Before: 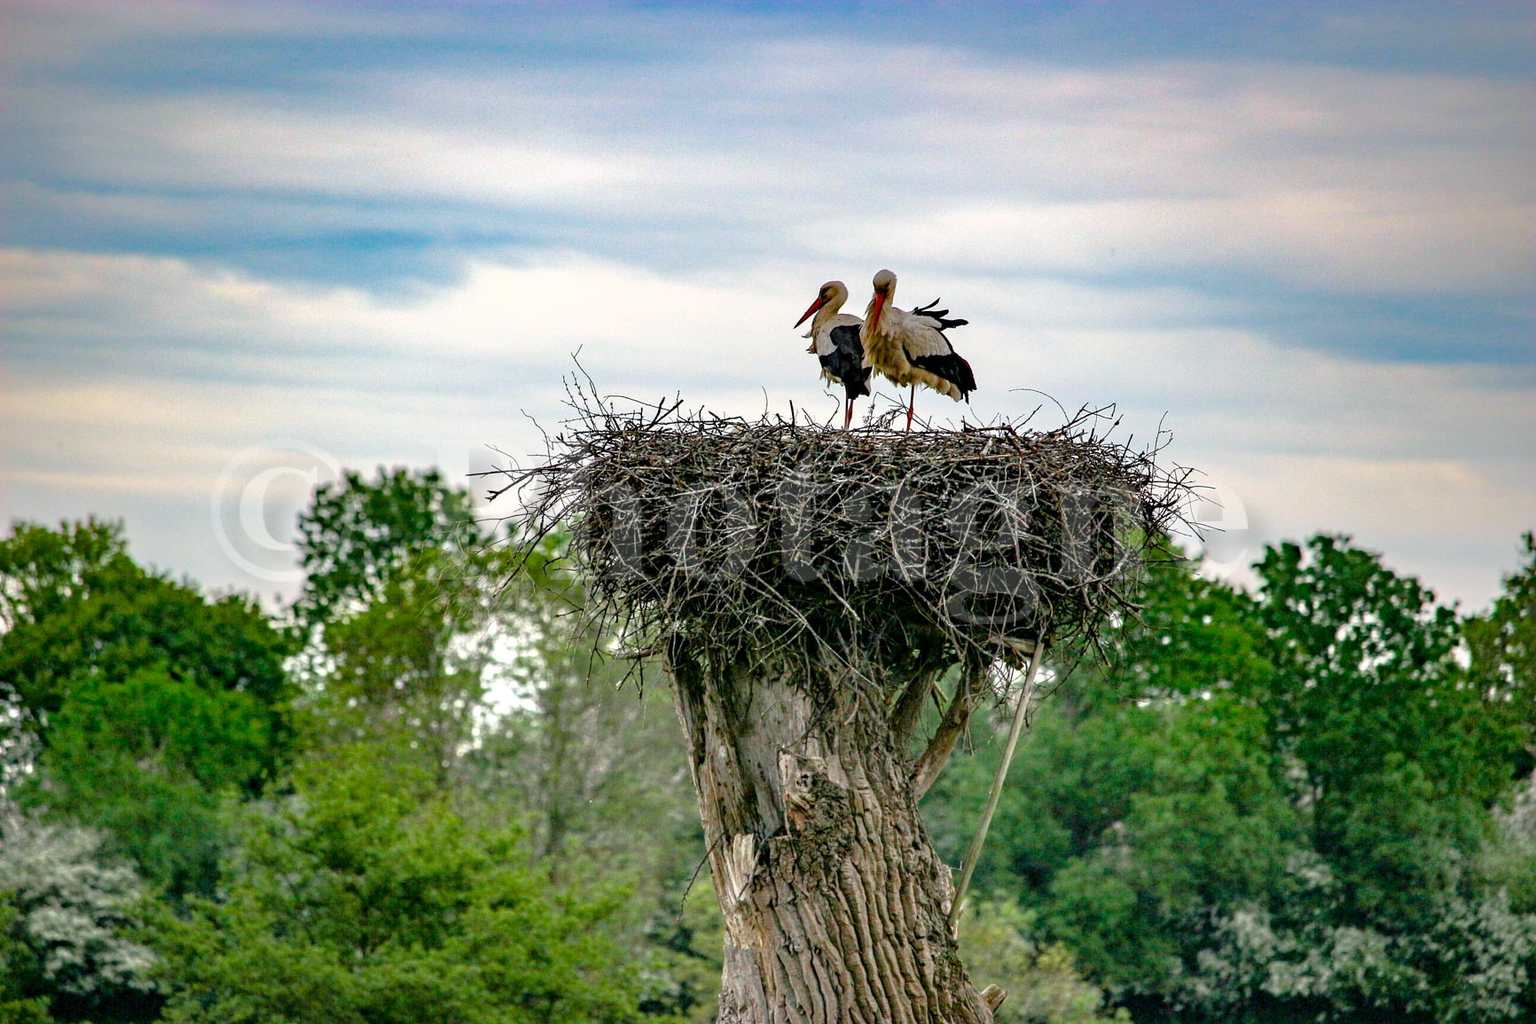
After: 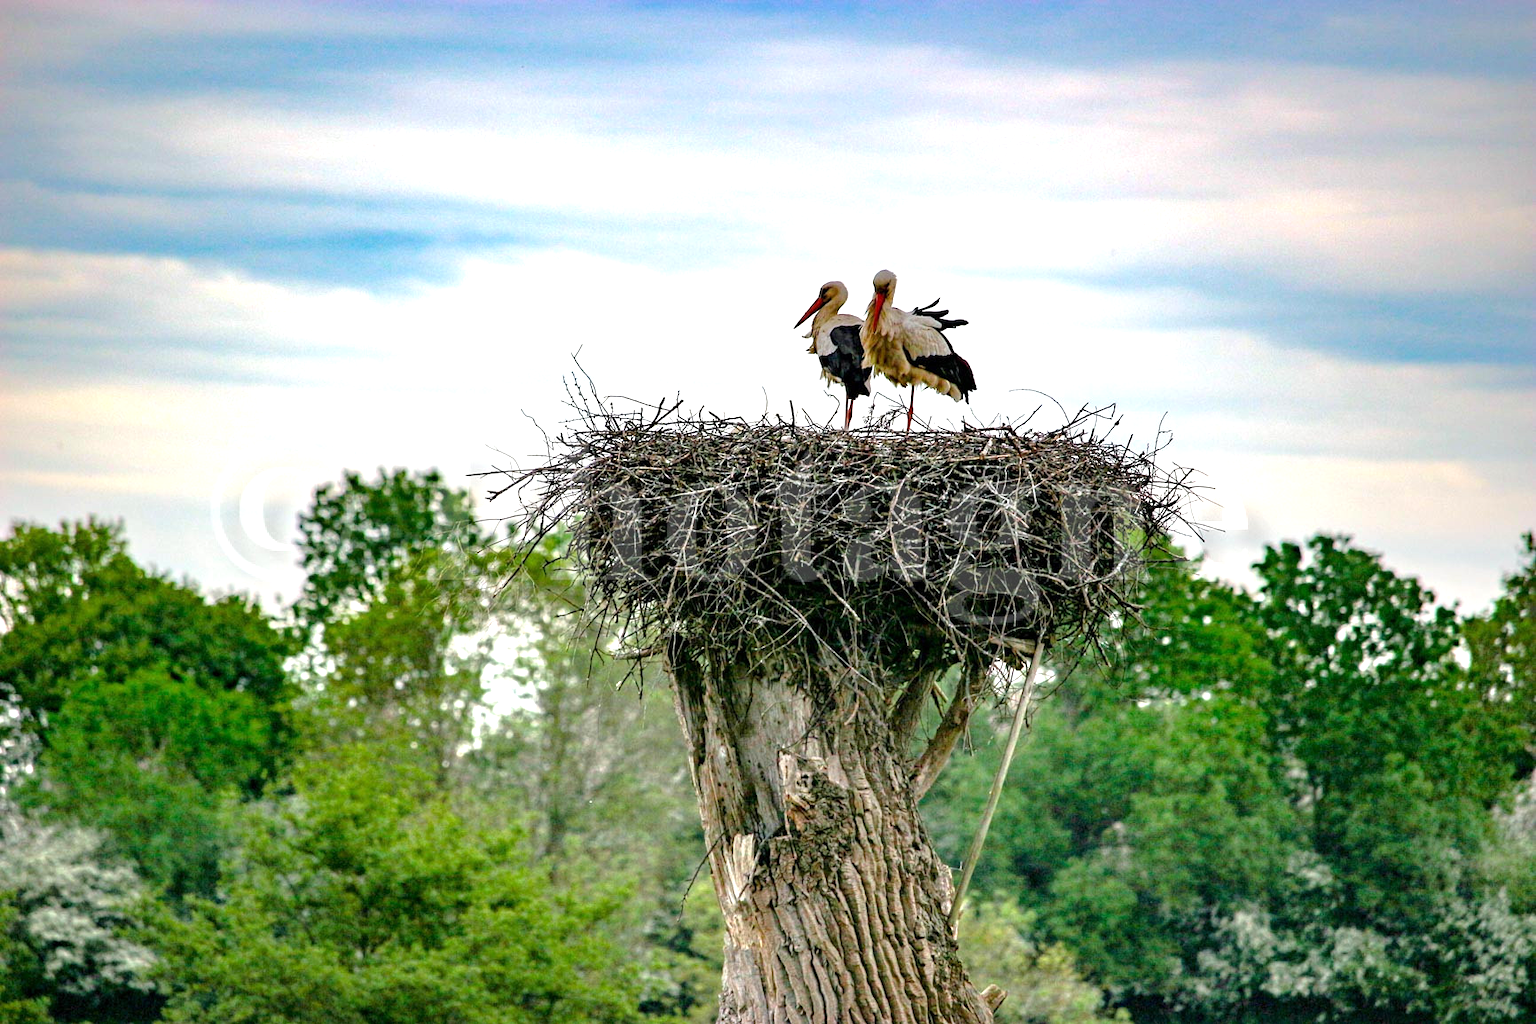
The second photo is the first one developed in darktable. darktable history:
exposure: exposure 0.584 EV, compensate highlight preservation false
